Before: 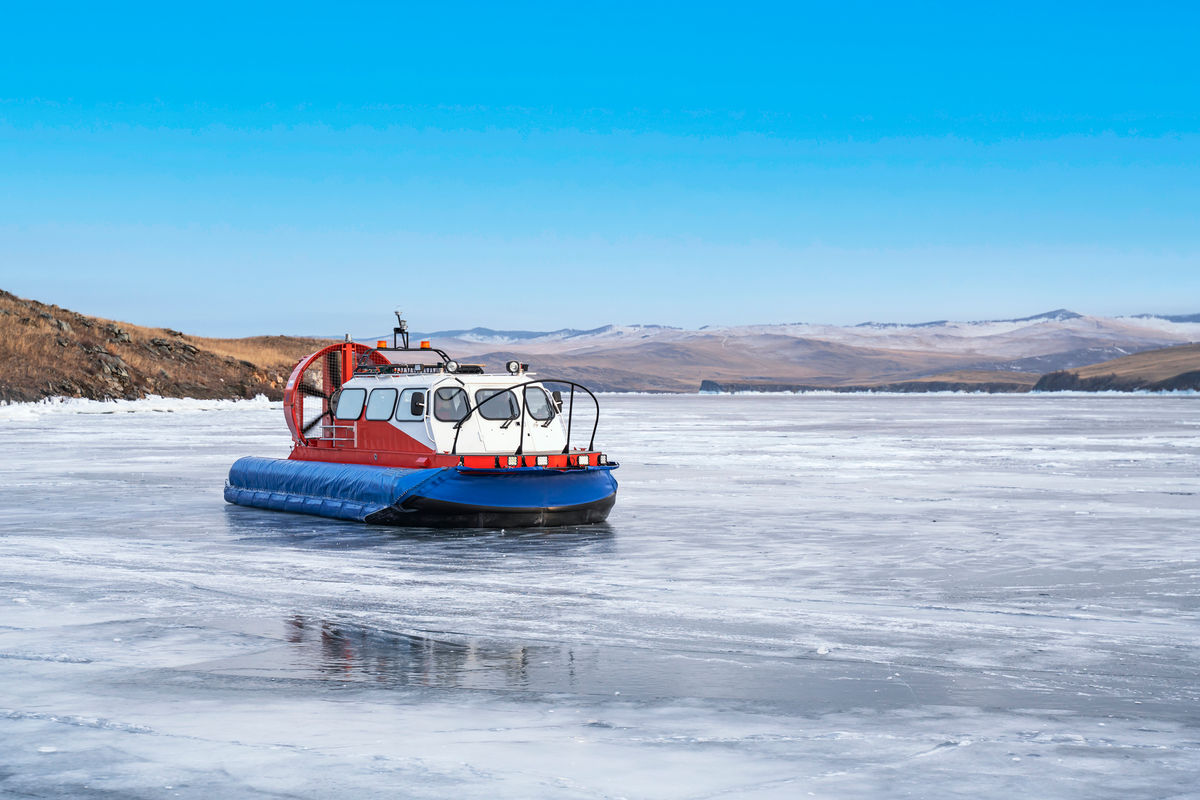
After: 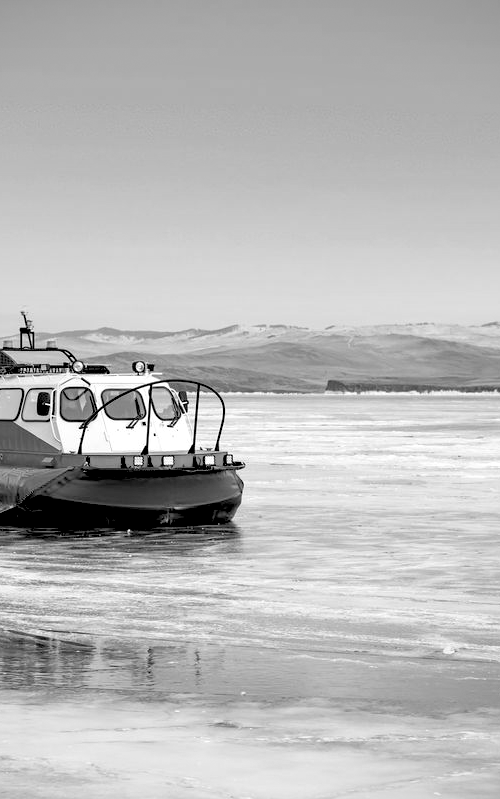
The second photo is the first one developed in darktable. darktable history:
rgb levels: levels [[0.029, 0.461, 0.922], [0, 0.5, 1], [0, 0.5, 1]]
crop: left 31.229%, right 27.105%
vignetting: fall-off start 97.28%, fall-off radius 79%, brightness -0.462, saturation -0.3, width/height ratio 1.114, dithering 8-bit output, unbound false
monochrome: on, module defaults
